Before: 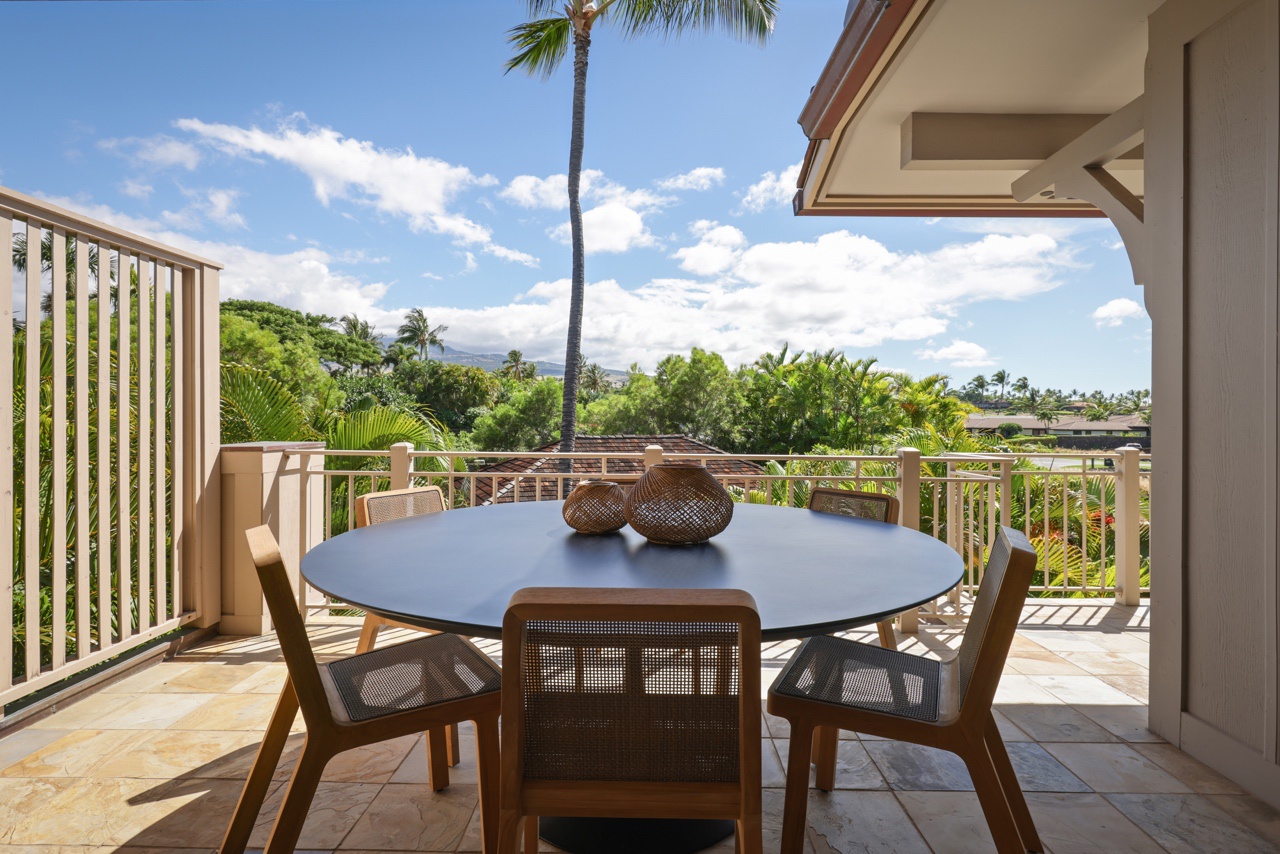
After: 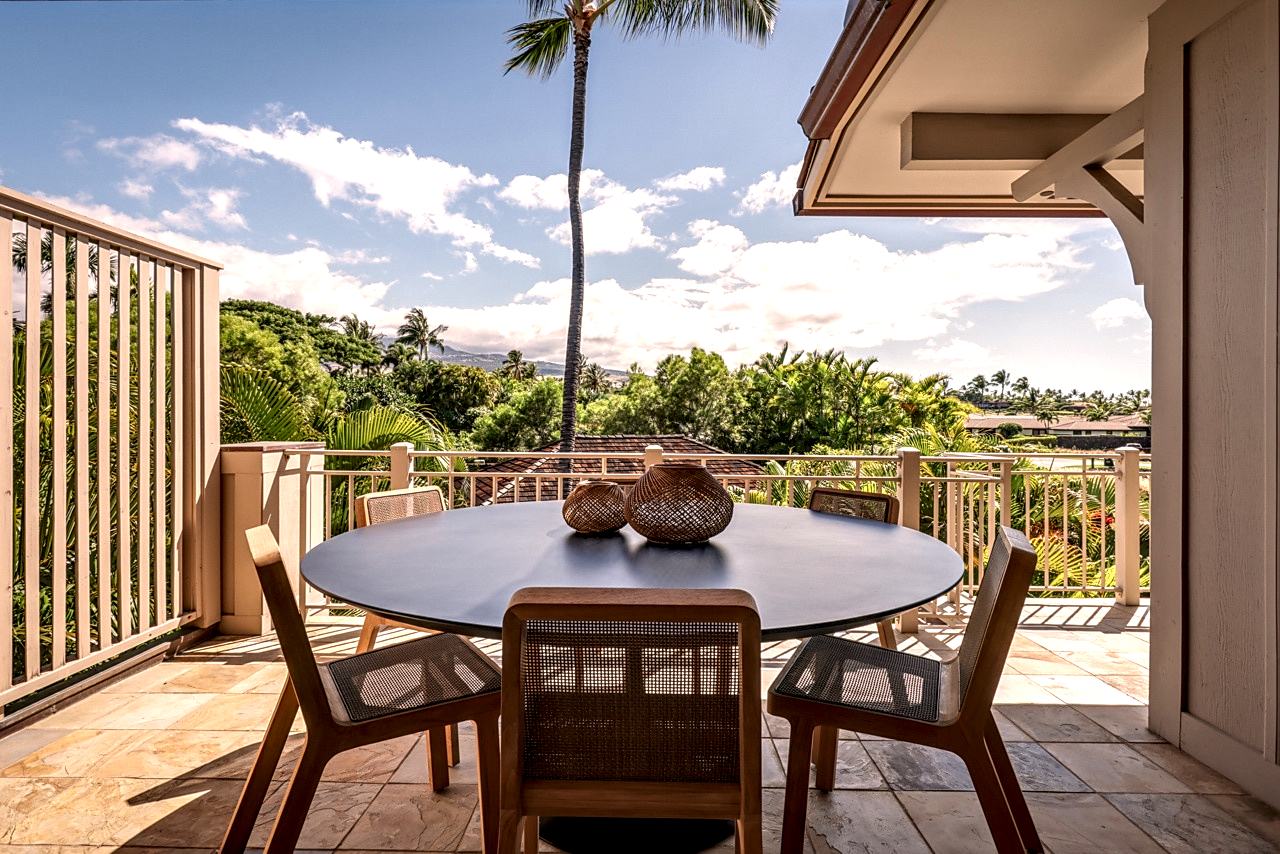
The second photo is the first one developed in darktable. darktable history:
local contrast: highlights 19%, detail 186%
sharpen: radius 1.864, amount 0.398, threshold 1.271
white balance: red 1.127, blue 0.943
